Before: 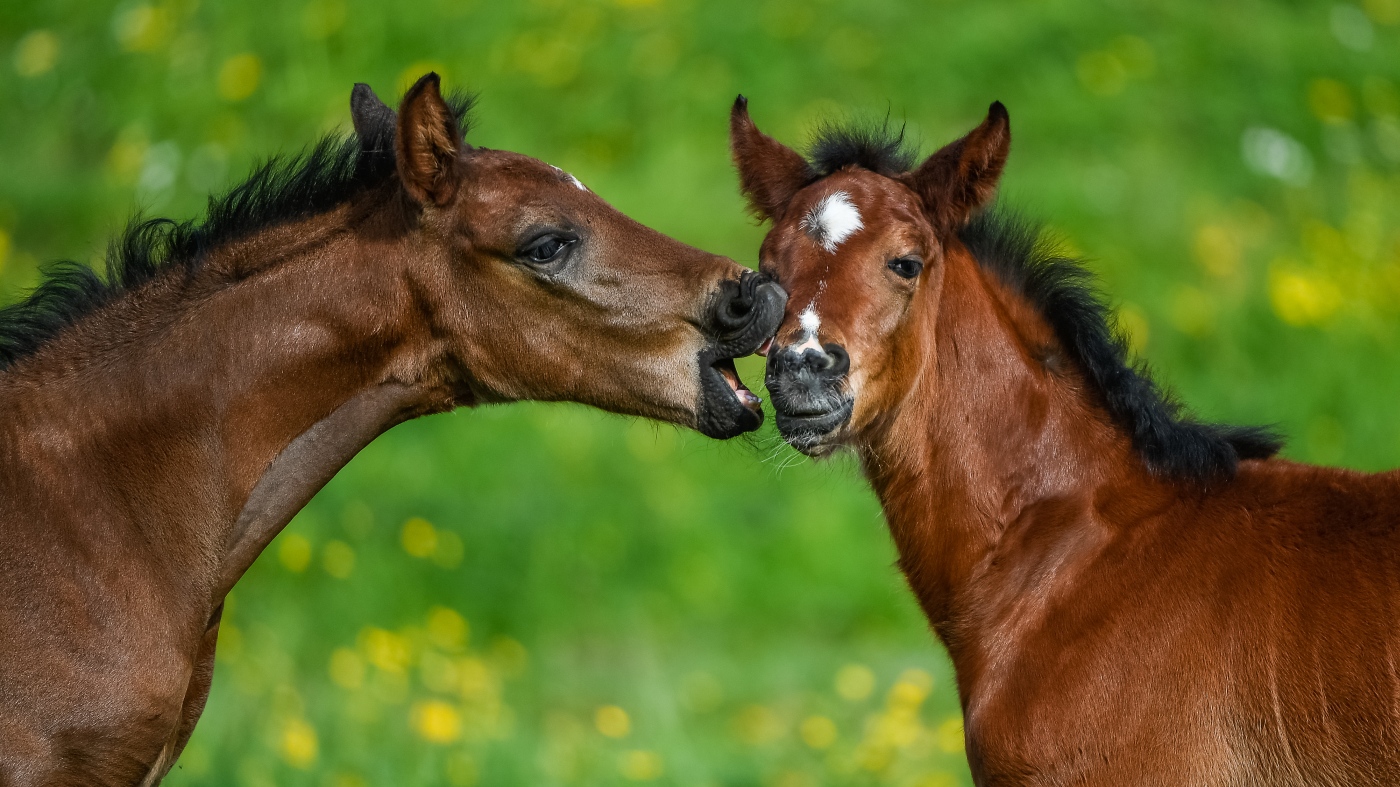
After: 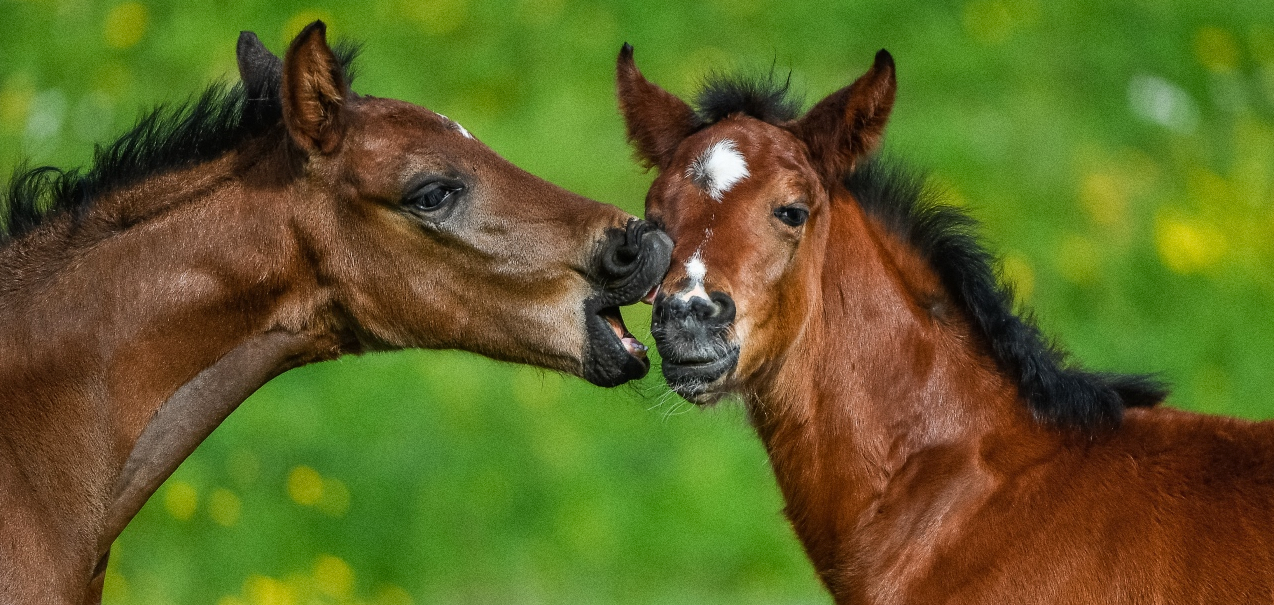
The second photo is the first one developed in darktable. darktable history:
shadows and highlights: low approximation 0.01, soften with gaussian
crop: left 8.155%, top 6.611%, bottom 15.385%
grain: on, module defaults
